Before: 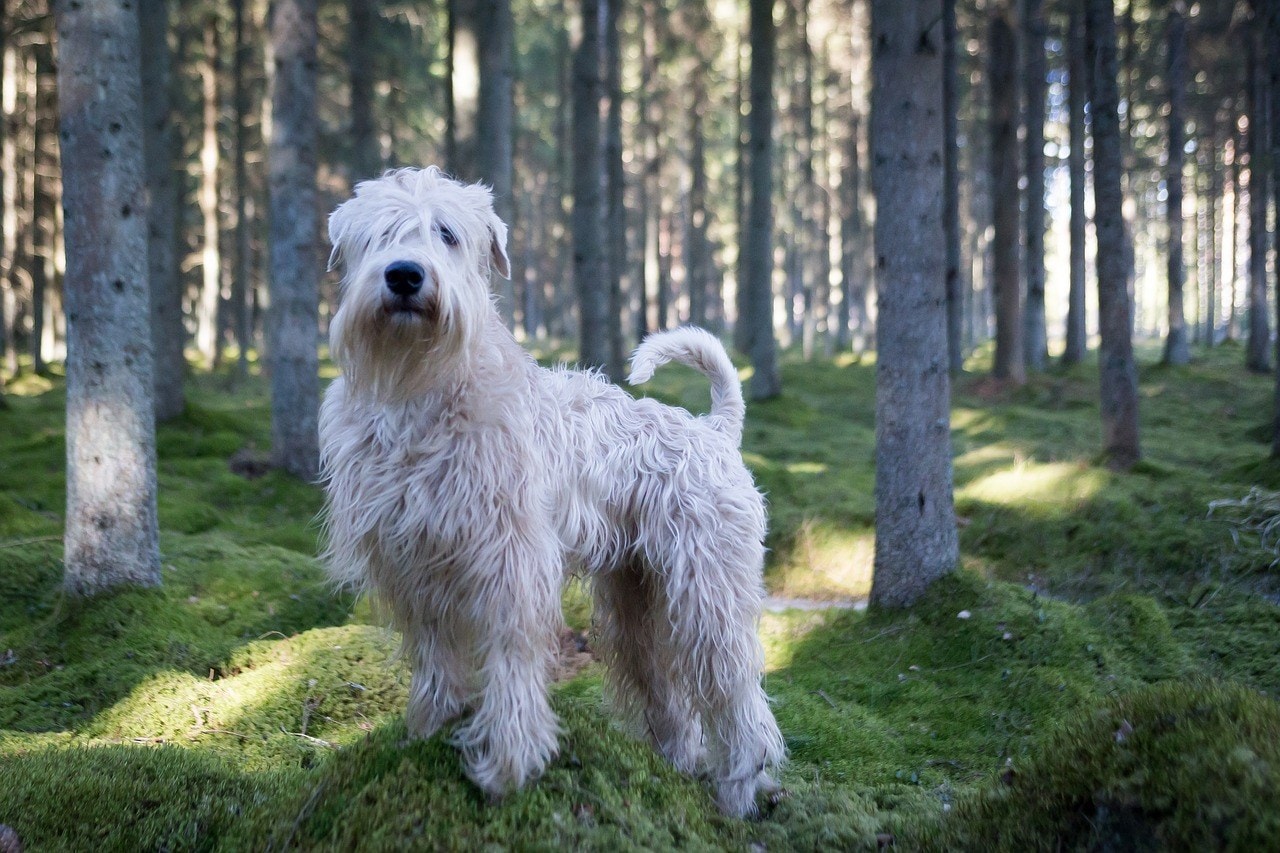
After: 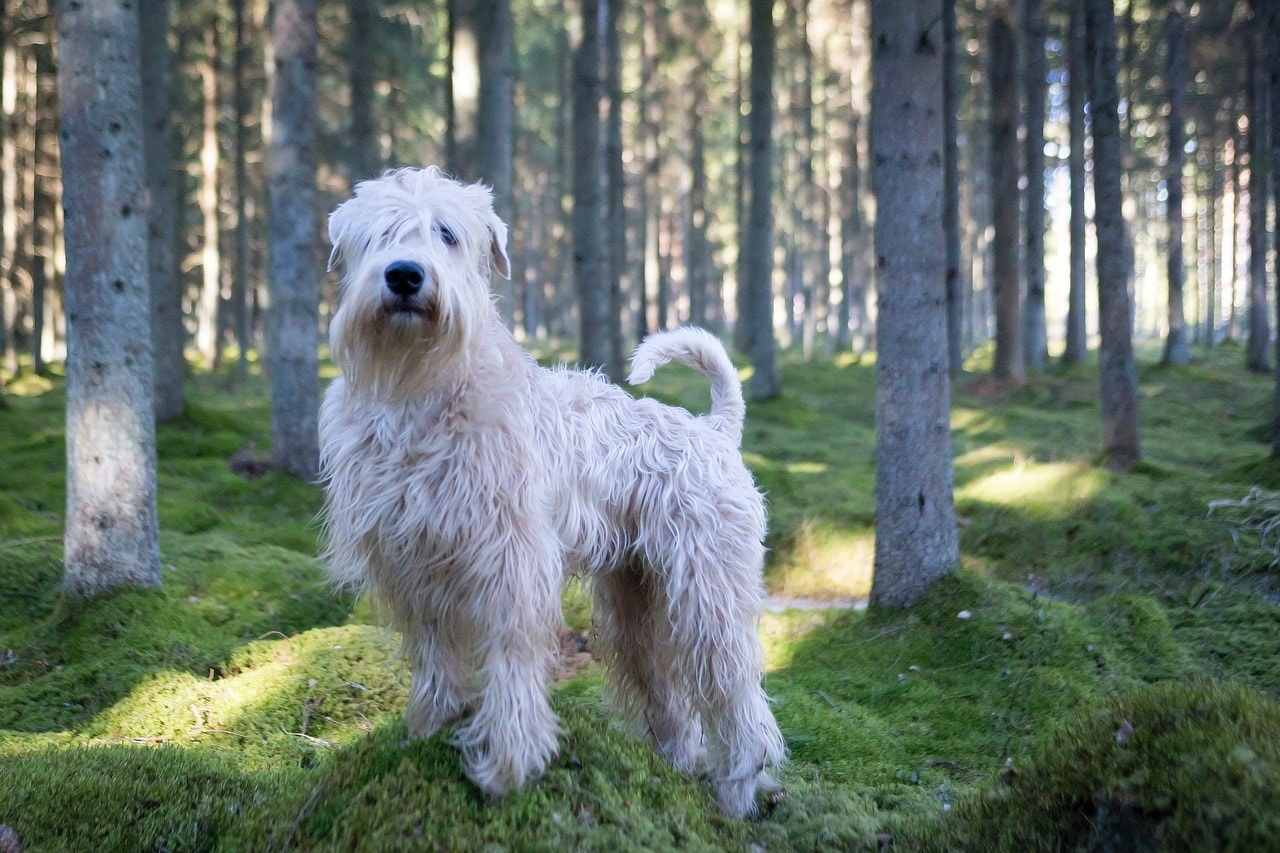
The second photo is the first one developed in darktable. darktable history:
contrast brightness saturation: contrast 0.029, brightness 0.065, saturation 0.127
